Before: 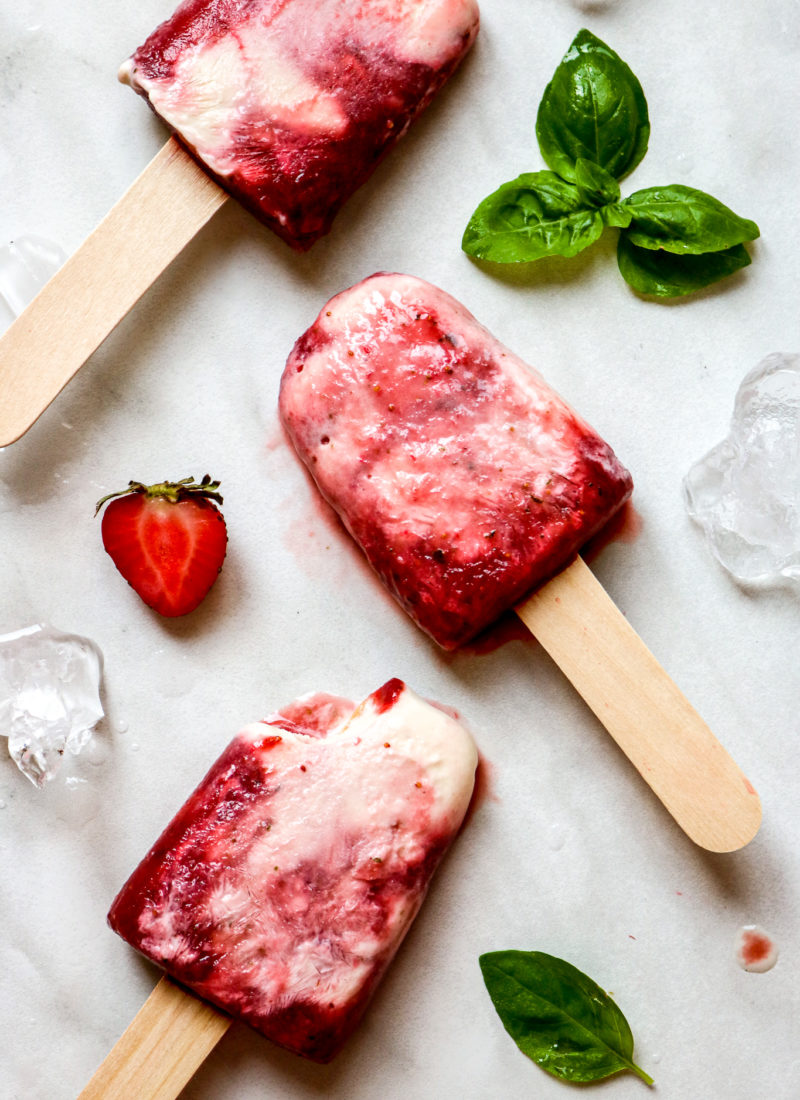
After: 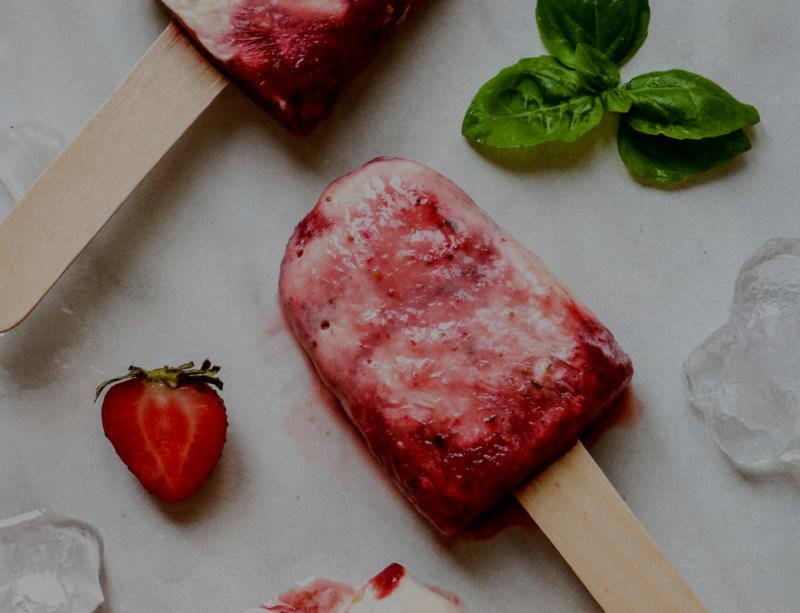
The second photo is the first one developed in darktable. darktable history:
exposure: exposure -1.438 EV, compensate exposure bias true, compensate highlight preservation false
crop and rotate: top 10.466%, bottom 33.775%
